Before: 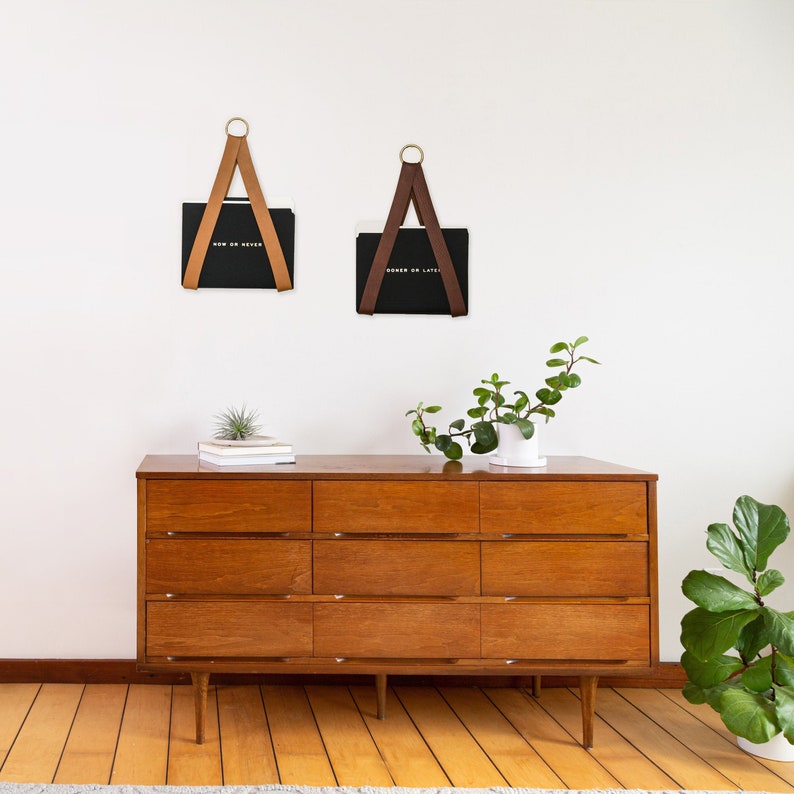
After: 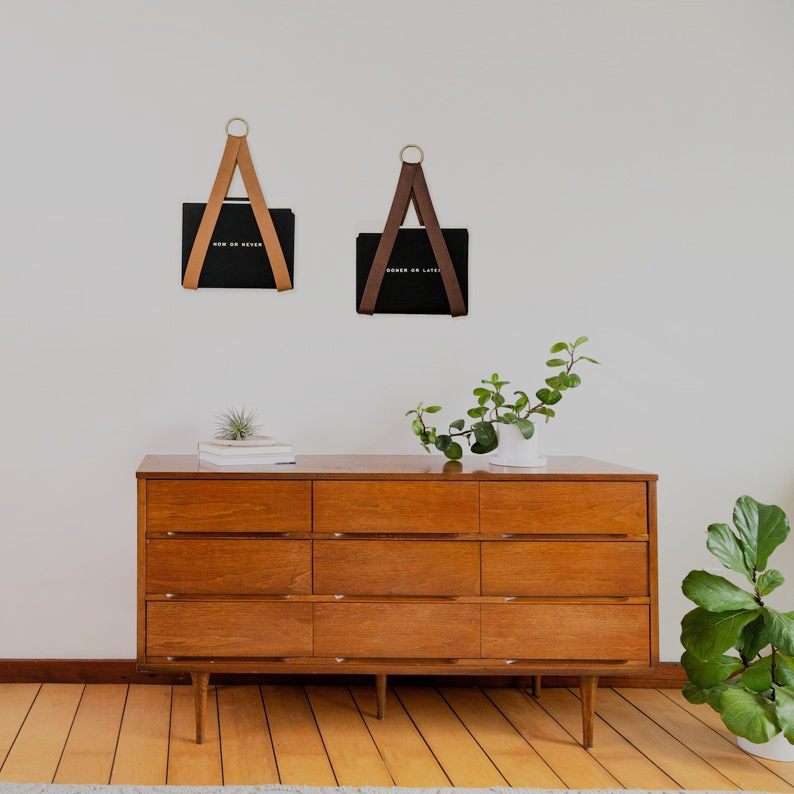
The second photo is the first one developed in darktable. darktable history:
filmic rgb: black relative exposure -7.17 EV, white relative exposure 5.37 EV, threshold 5.97 EV, hardness 3.02, enable highlight reconstruction true
shadows and highlights: shadows 24.83, highlights -24.46
